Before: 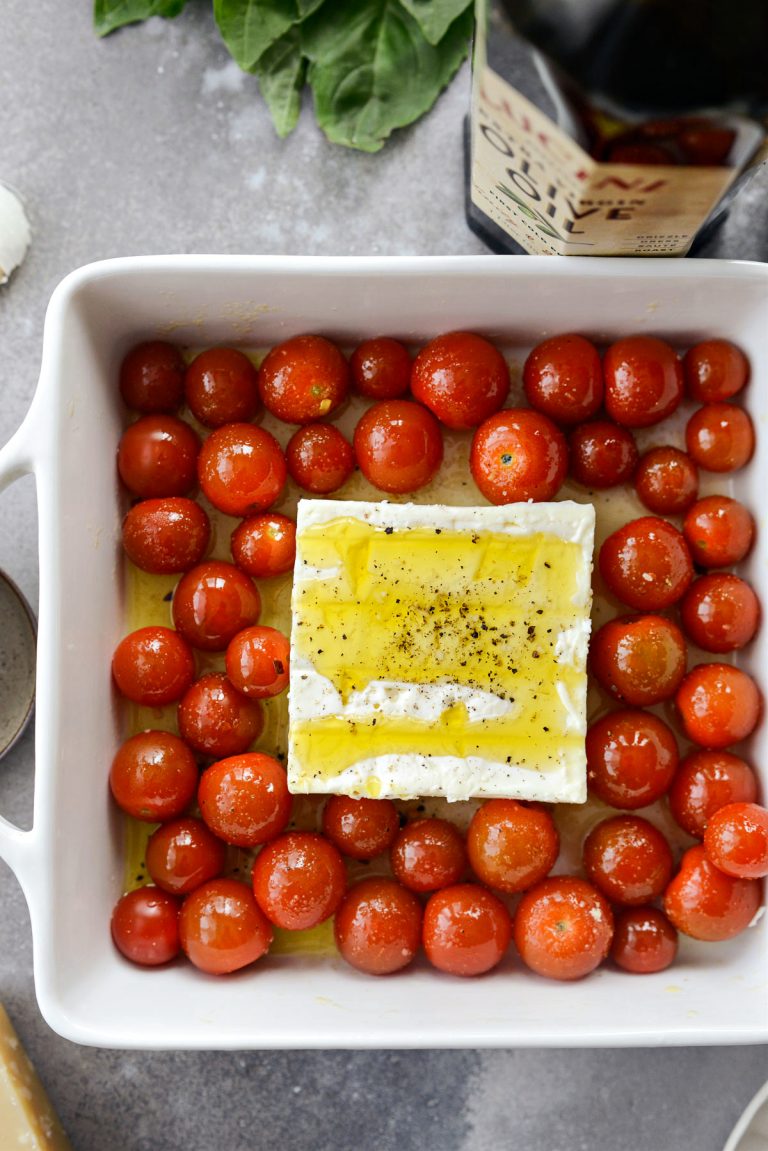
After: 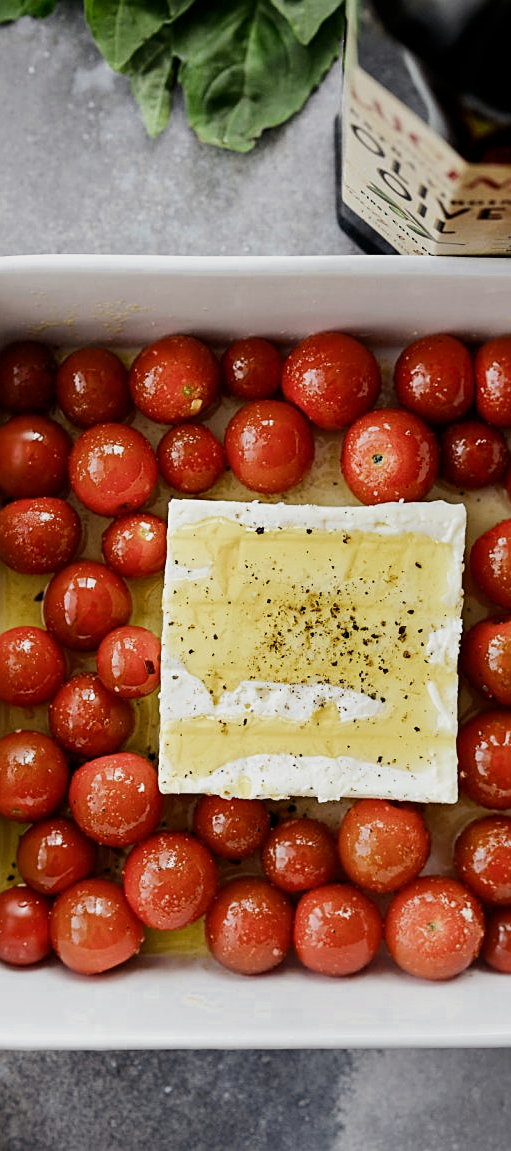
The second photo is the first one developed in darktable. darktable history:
sharpen: on, module defaults
filmic rgb: middle gray luminance 21.73%, black relative exposure -14 EV, white relative exposure 2.96 EV, threshold 6 EV, target black luminance 0%, hardness 8.81, latitude 59.69%, contrast 1.208, highlights saturation mix 5%, shadows ↔ highlights balance 41.6%, add noise in highlights 0, color science v3 (2019), use custom middle-gray values true, iterations of high-quality reconstruction 0, contrast in highlights soft, enable highlight reconstruction true
color zones: curves: ch0 [(0, 0.497) (0.143, 0.5) (0.286, 0.5) (0.429, 0.483) (0.571, 0.116) (0.714, -0.006) (0.857, 0.28) (1, 0.497)]
crop: left 16.899%, right 16.556%
